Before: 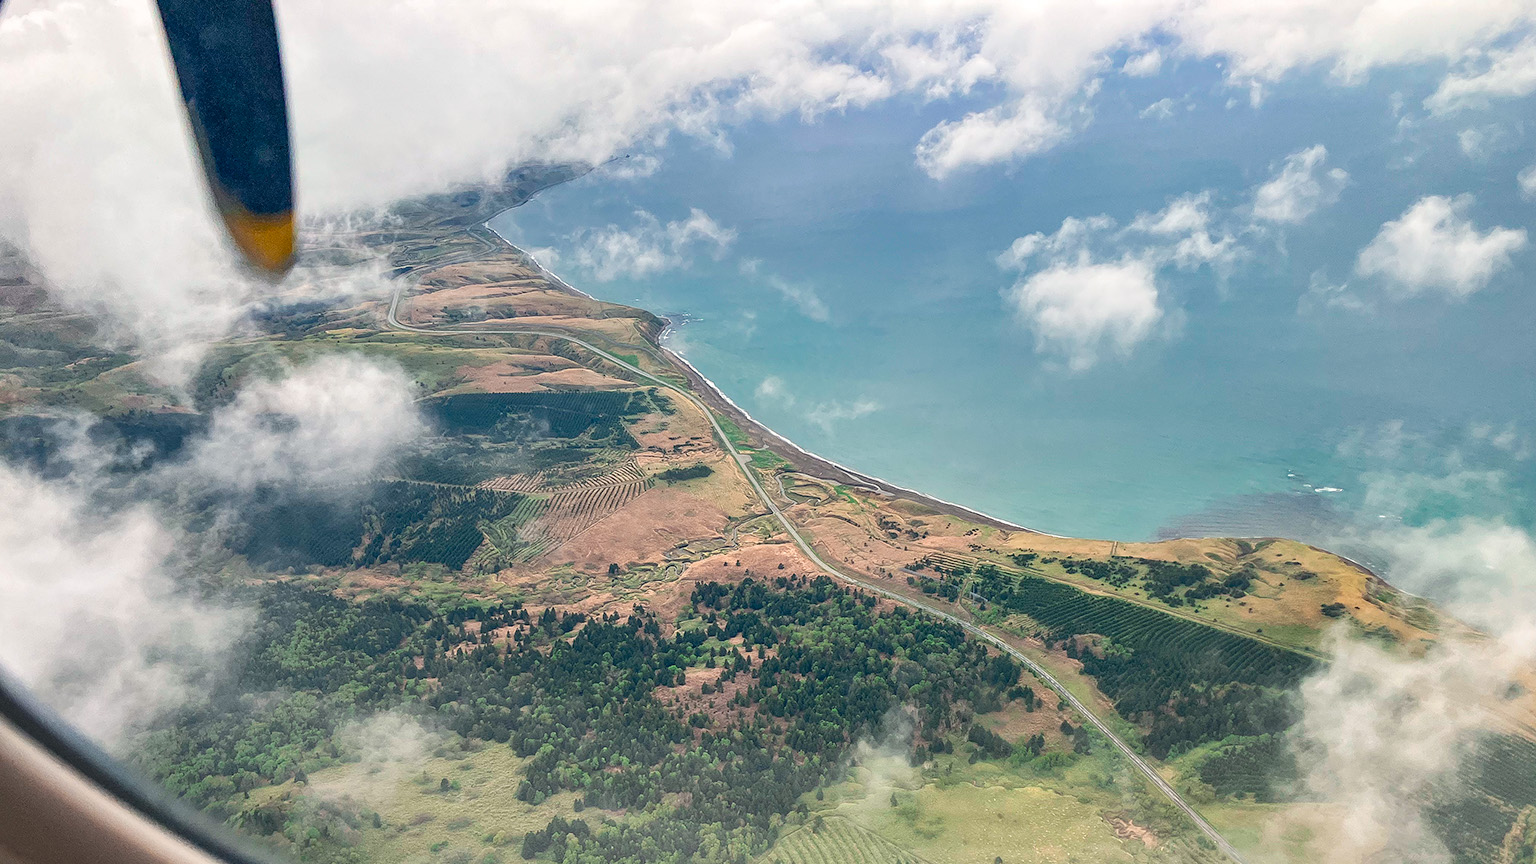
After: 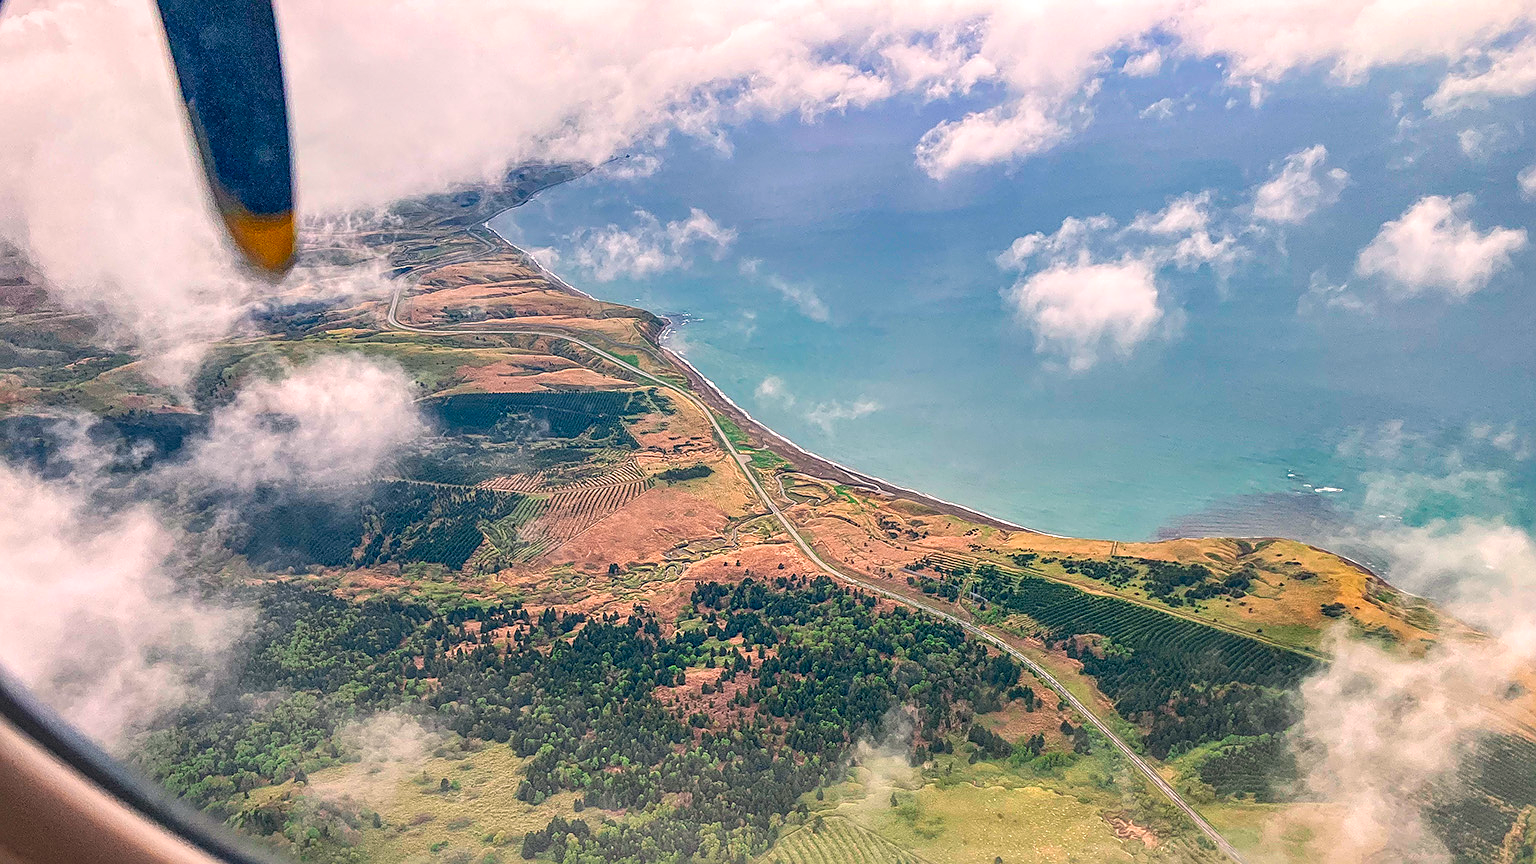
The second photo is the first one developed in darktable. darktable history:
color correction: highlights b* 0.041, saturation 1.36
sharpen: on, module defaults
color calibration: output R [1.063, -0.012, -0.003, 0], output B [-0.079, 0.047, 1, 0], illuminant same as pipeline (D50), adaptation XYZ, x 0.346, y 0.358, temperature 5021.38 K
local contrast: on, module defaults
